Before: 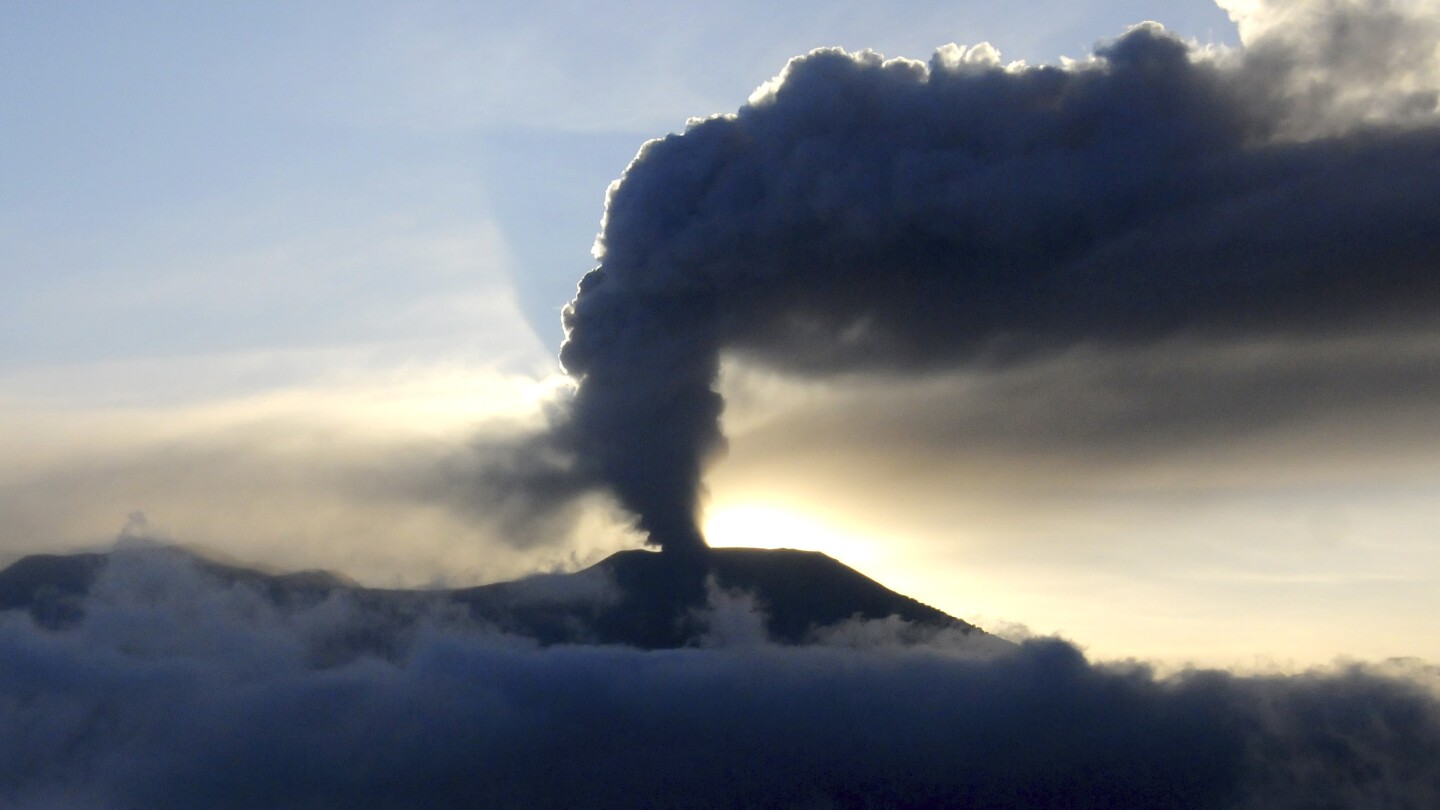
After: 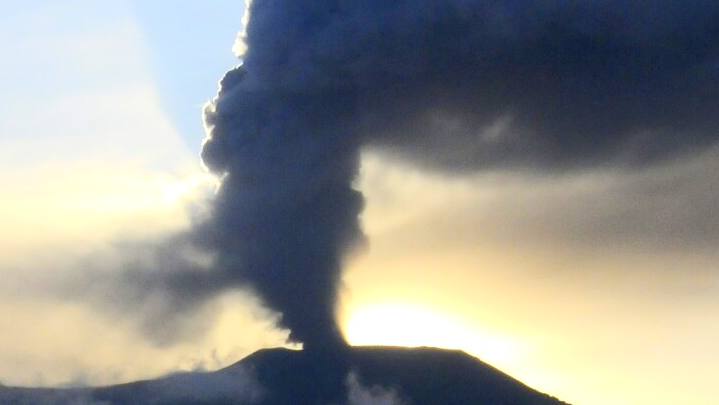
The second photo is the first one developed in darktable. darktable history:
crop: left 25%, top 25%, right 25%, bottom 25%
contrast brightness saturation: contrast 0.24, brightness 0.26, saturation 0.39
